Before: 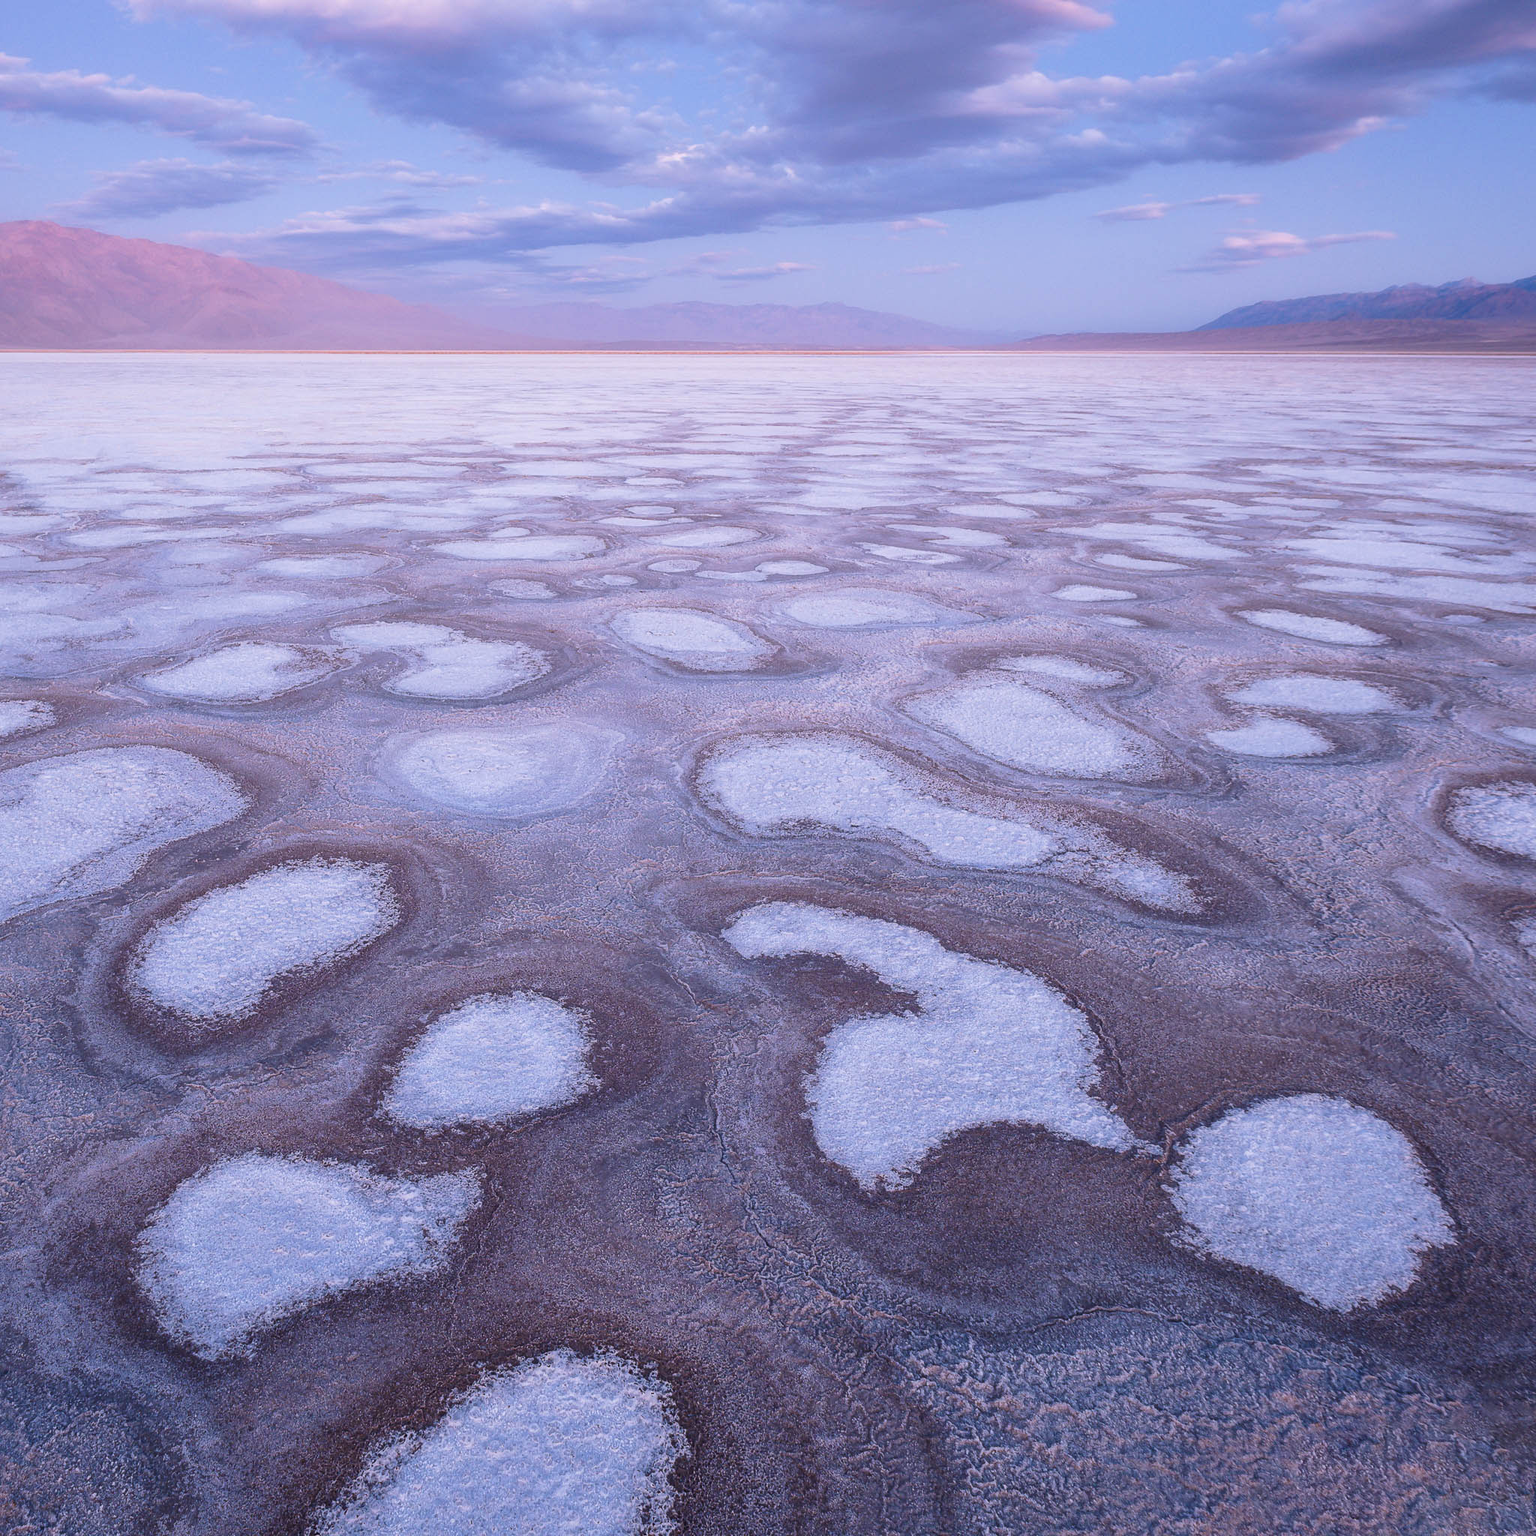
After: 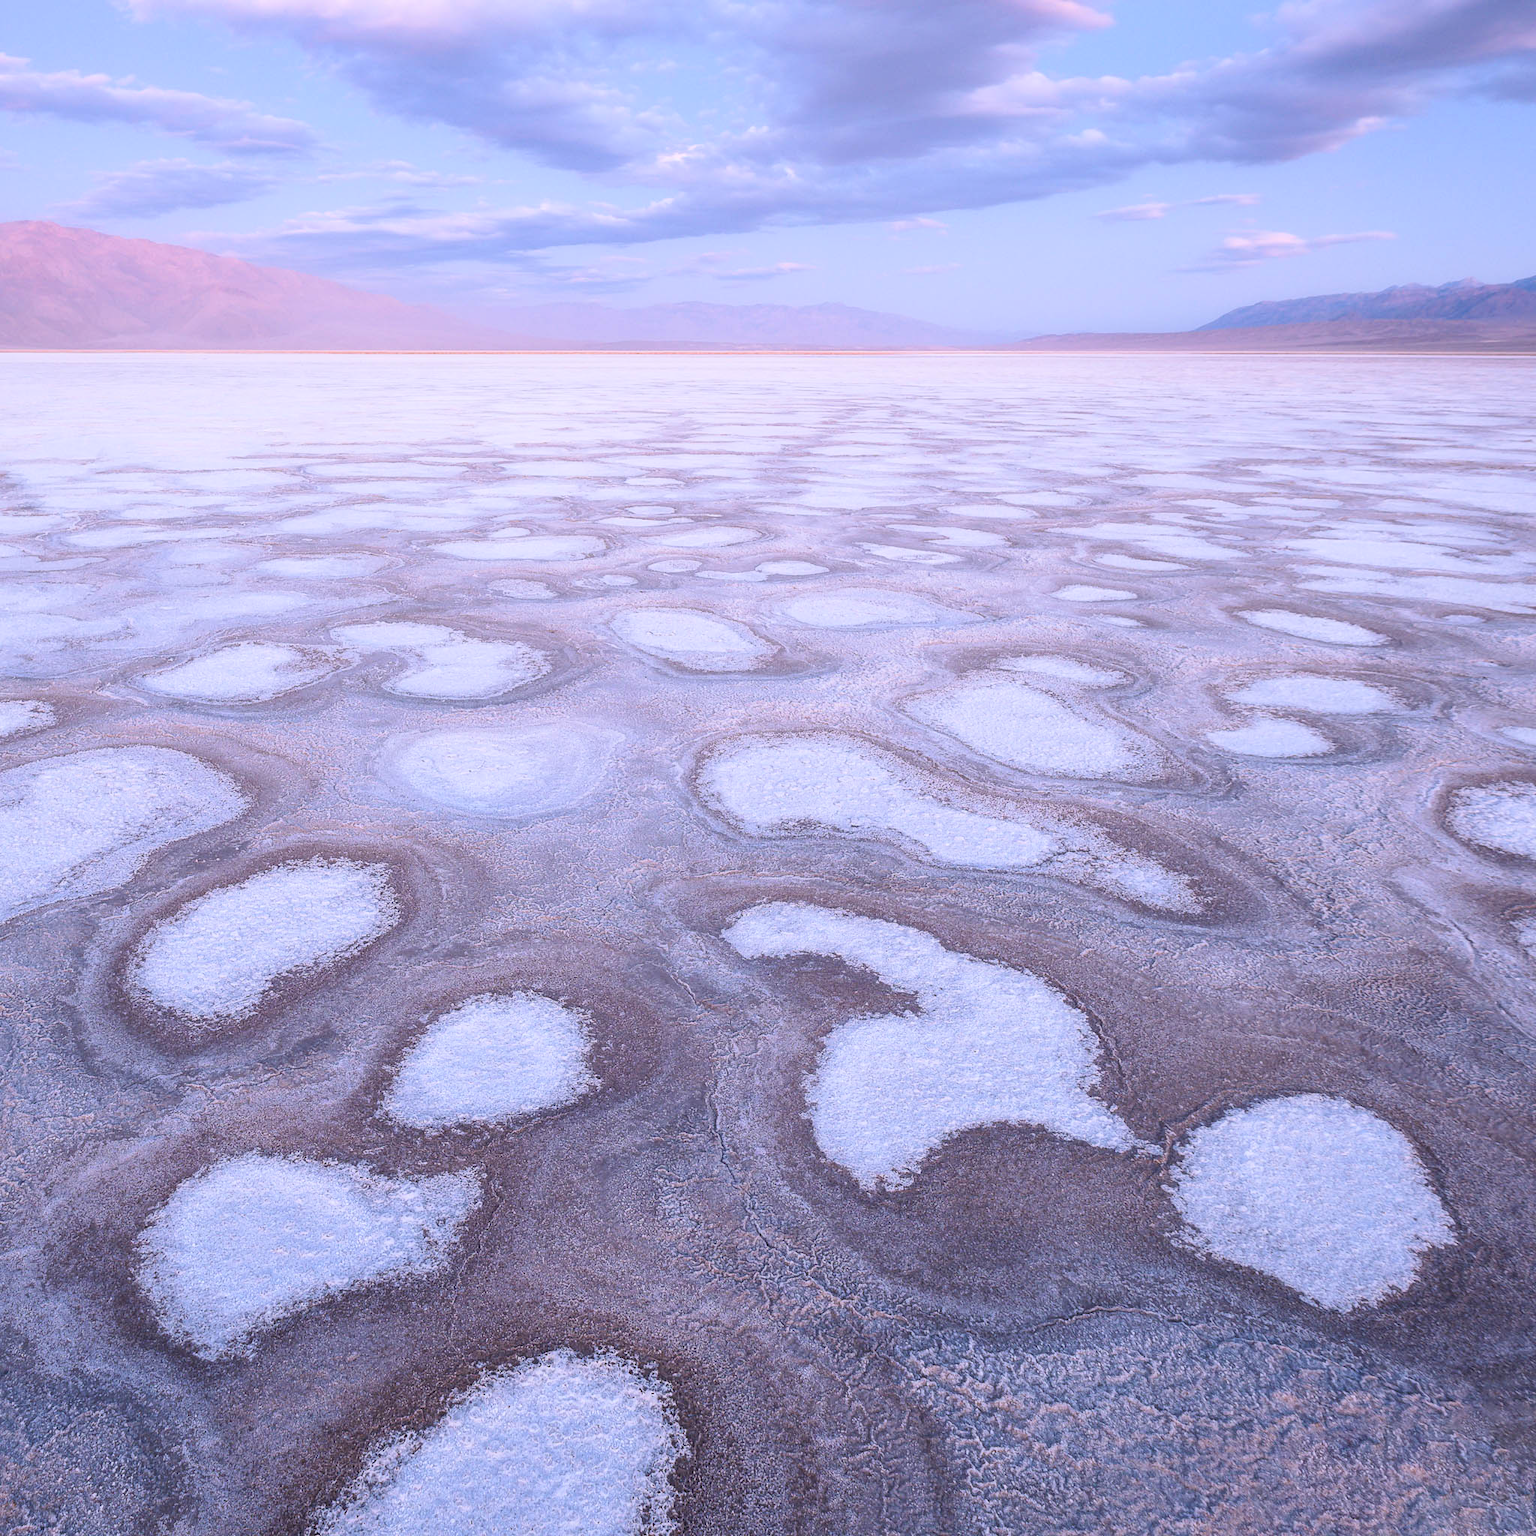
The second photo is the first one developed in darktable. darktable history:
contrast brightness saturation: contrast 0.144, brightness 0.229
